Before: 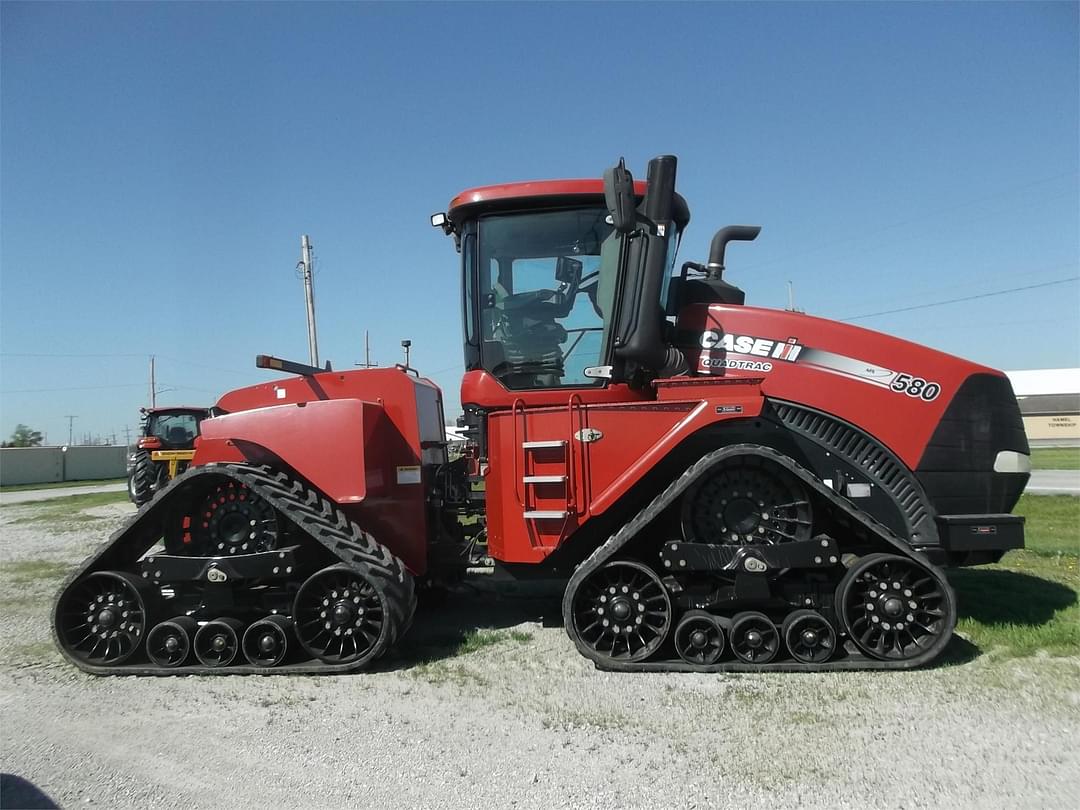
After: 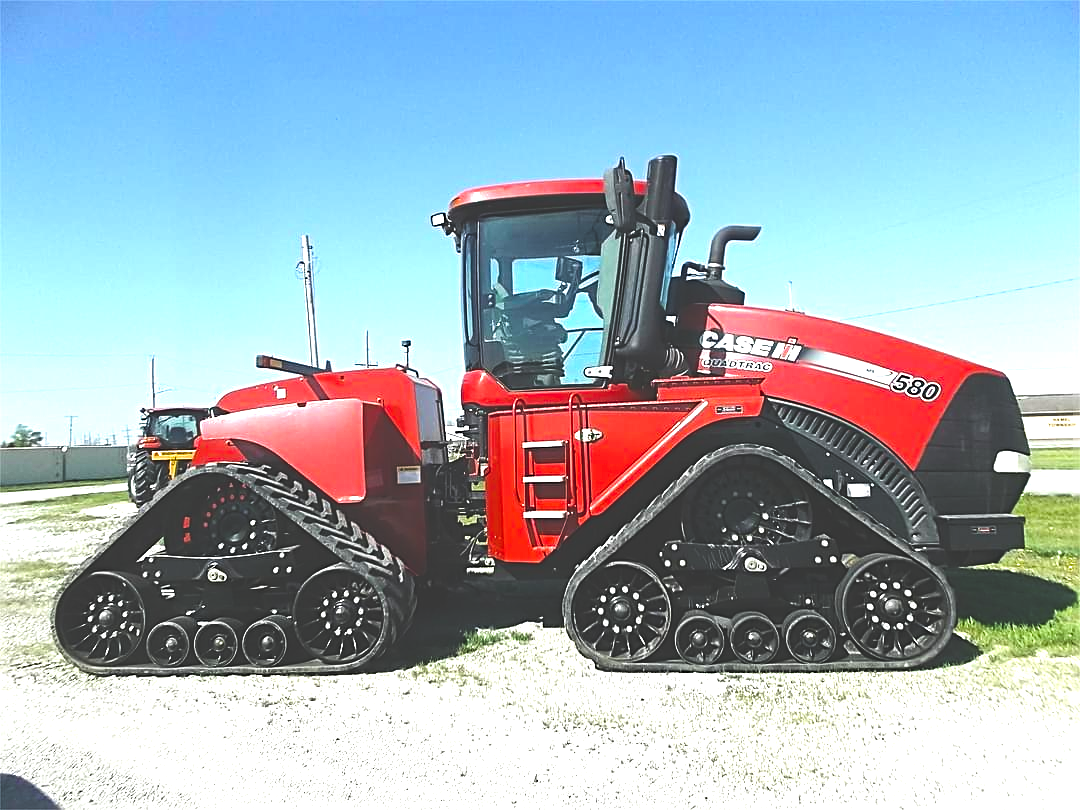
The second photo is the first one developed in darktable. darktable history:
sharpen: radius 2.543, amount 0.646
color balance rgb: perceptual saturation grading › global saturation 20%, perceptual saturation grading › highlights -25.001%, perceptual saturation grading › shadows 50.016%, perceptual brilliance grading › global brilliance 29.339%, perceptual brilliance grading › highlights 12.33%, perceptual brilliance grading › mid-tones 24.293%
exposure: black level correction -0.024, exposure -0.12 EV, compensate highlight preservation false
